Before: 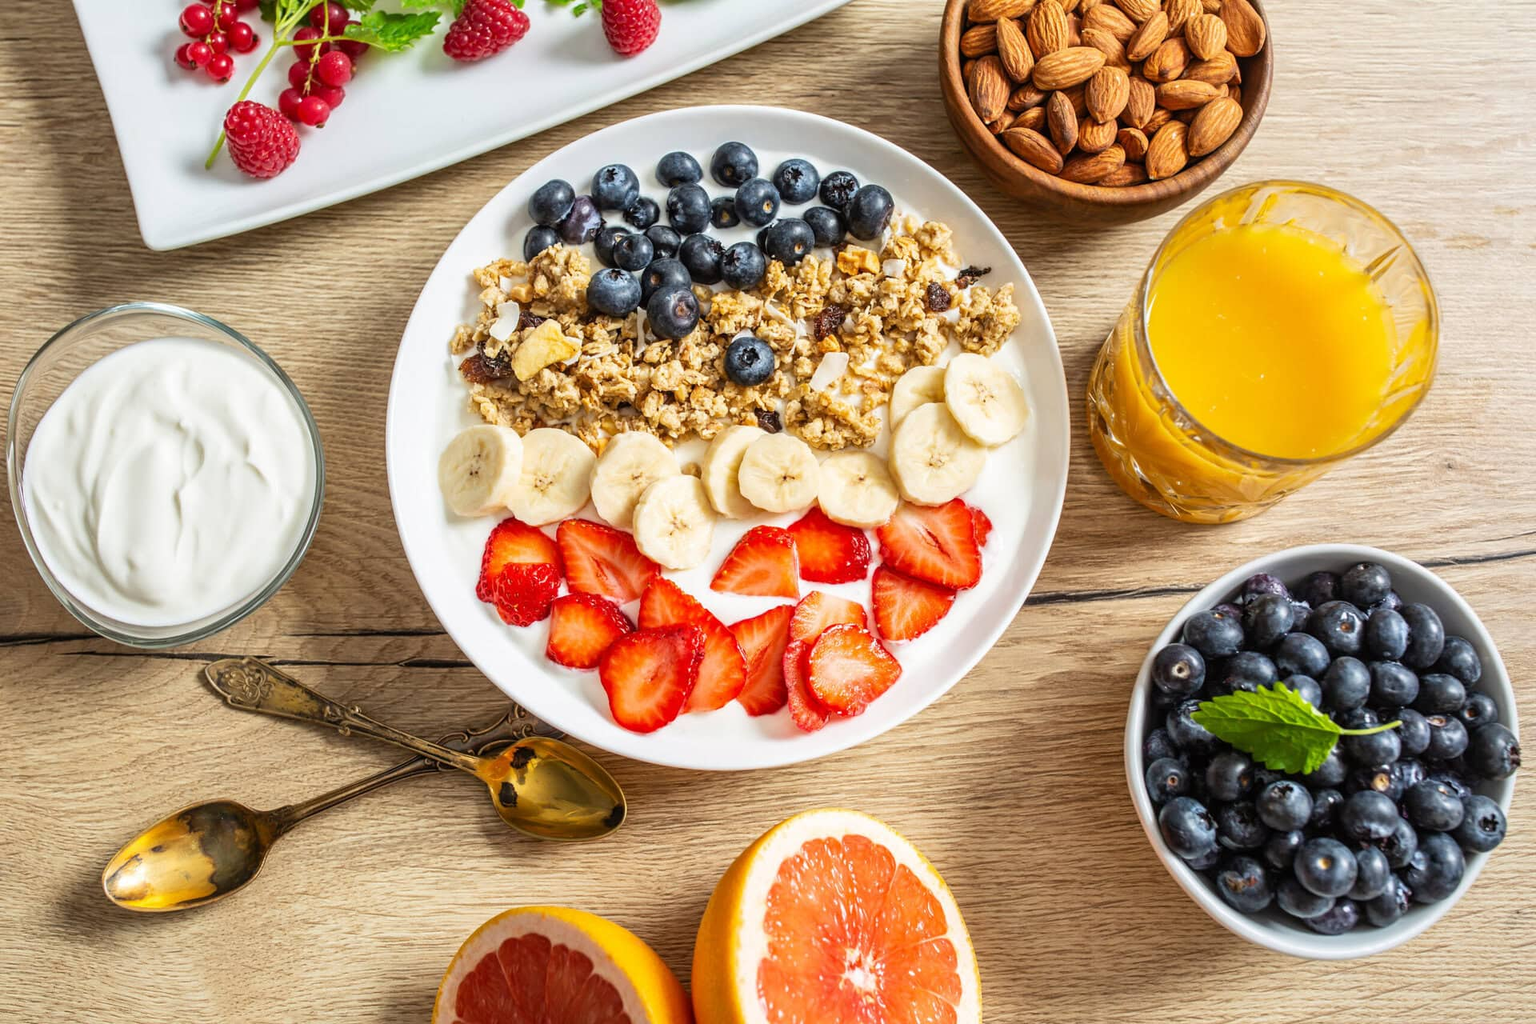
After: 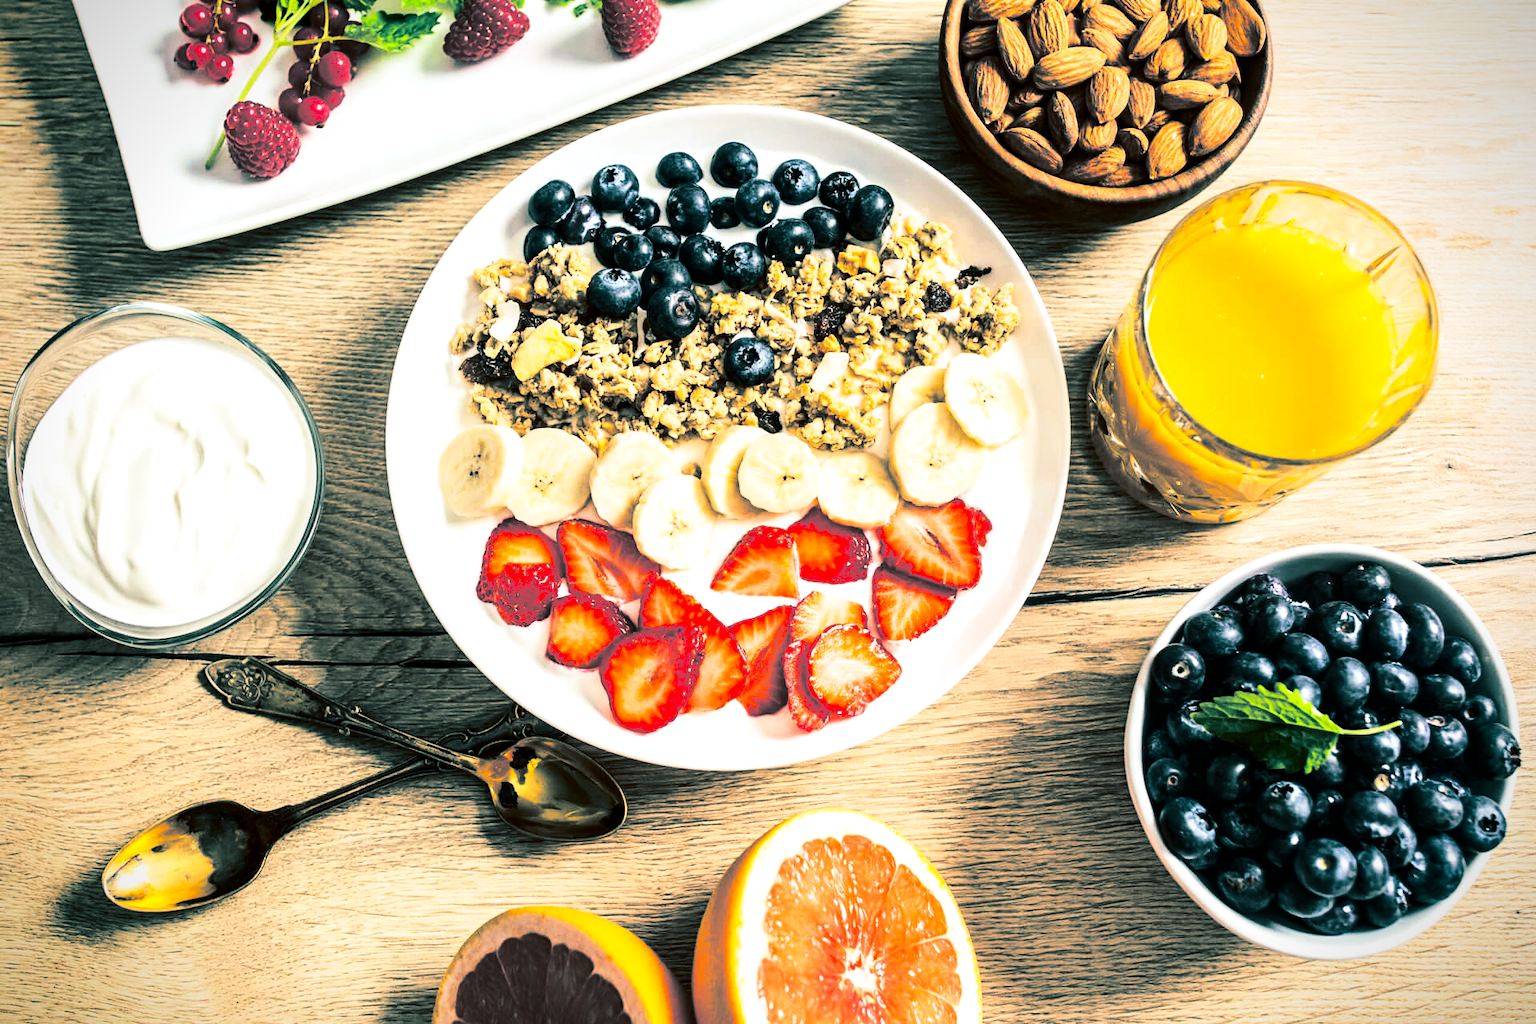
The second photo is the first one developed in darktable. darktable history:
split-toning: shadows › hue 186.43°, highlights › hue 49.29°, compress 30.29%
tone equalizer: -8 EV -0.417 EV, -7 EV -0.389 EV, -6 EV -0.333 EV, -5 EV -0.222 EV, -3 EV 0.222 EV, -2 EV 0.333 EV, -1 EV 0.389 EV, +0 EV 0.417 EV, edges refinement/feathering 500, mask exposure compensation -1.57 EV, preserve details no
contrast brightness saturation: contrast 0.32, brightness -0.08, saturation 0.17
vignetting: fall-off start 88.53%, fall-off radius 44.2%, saturation 0.376, width/height ratio 1.161
